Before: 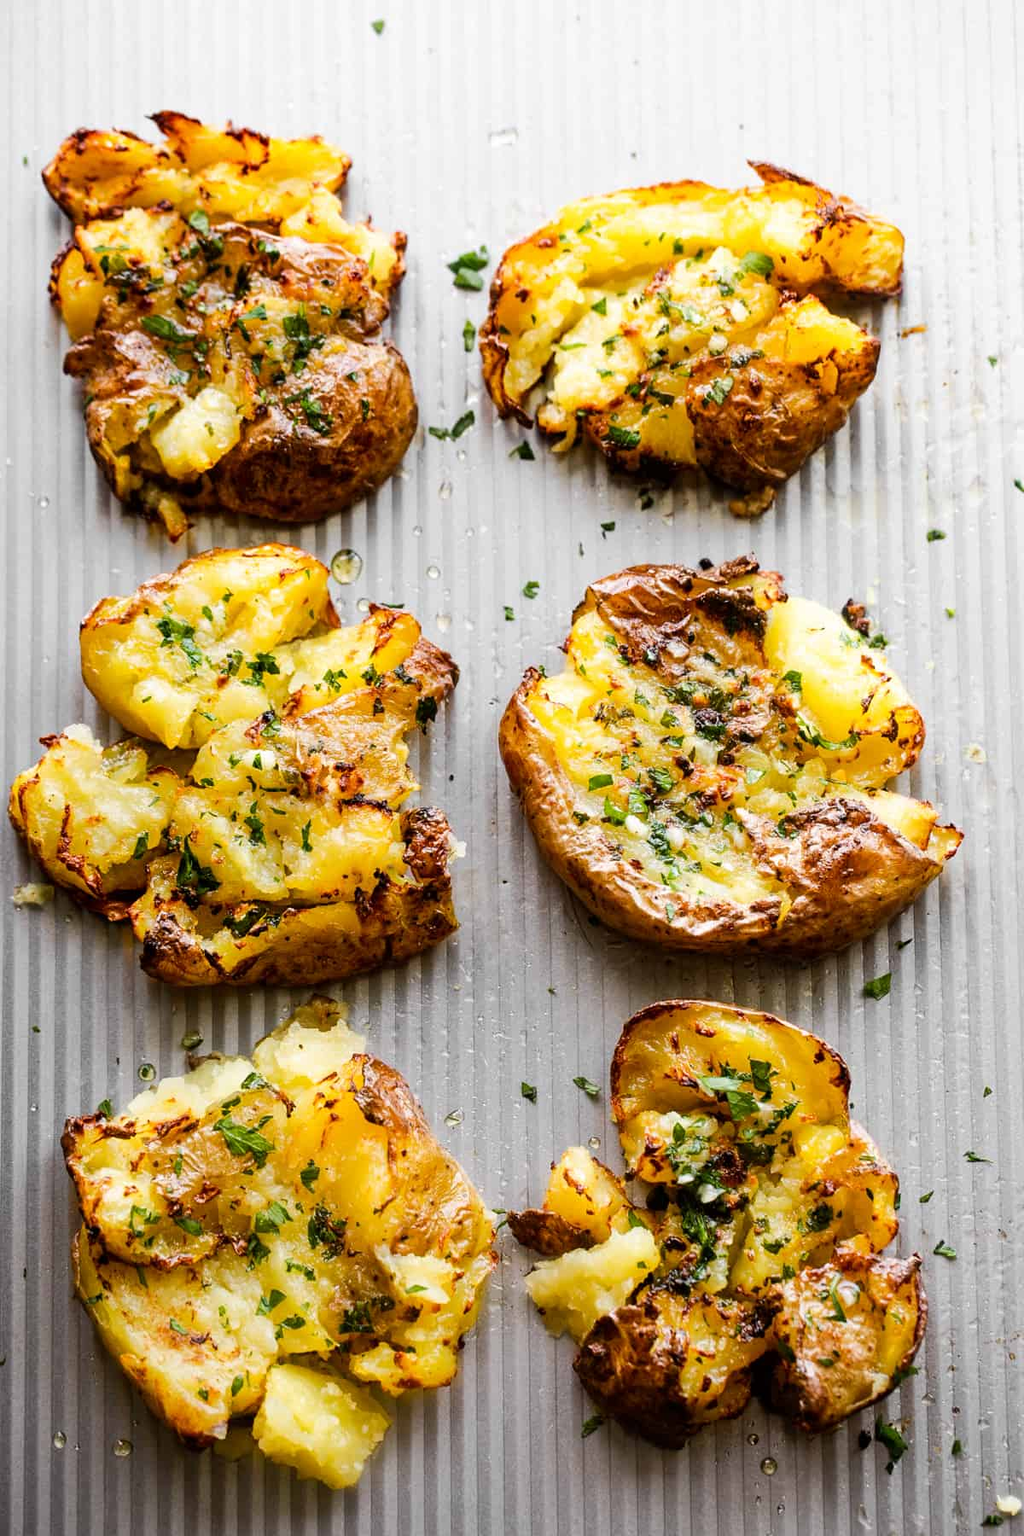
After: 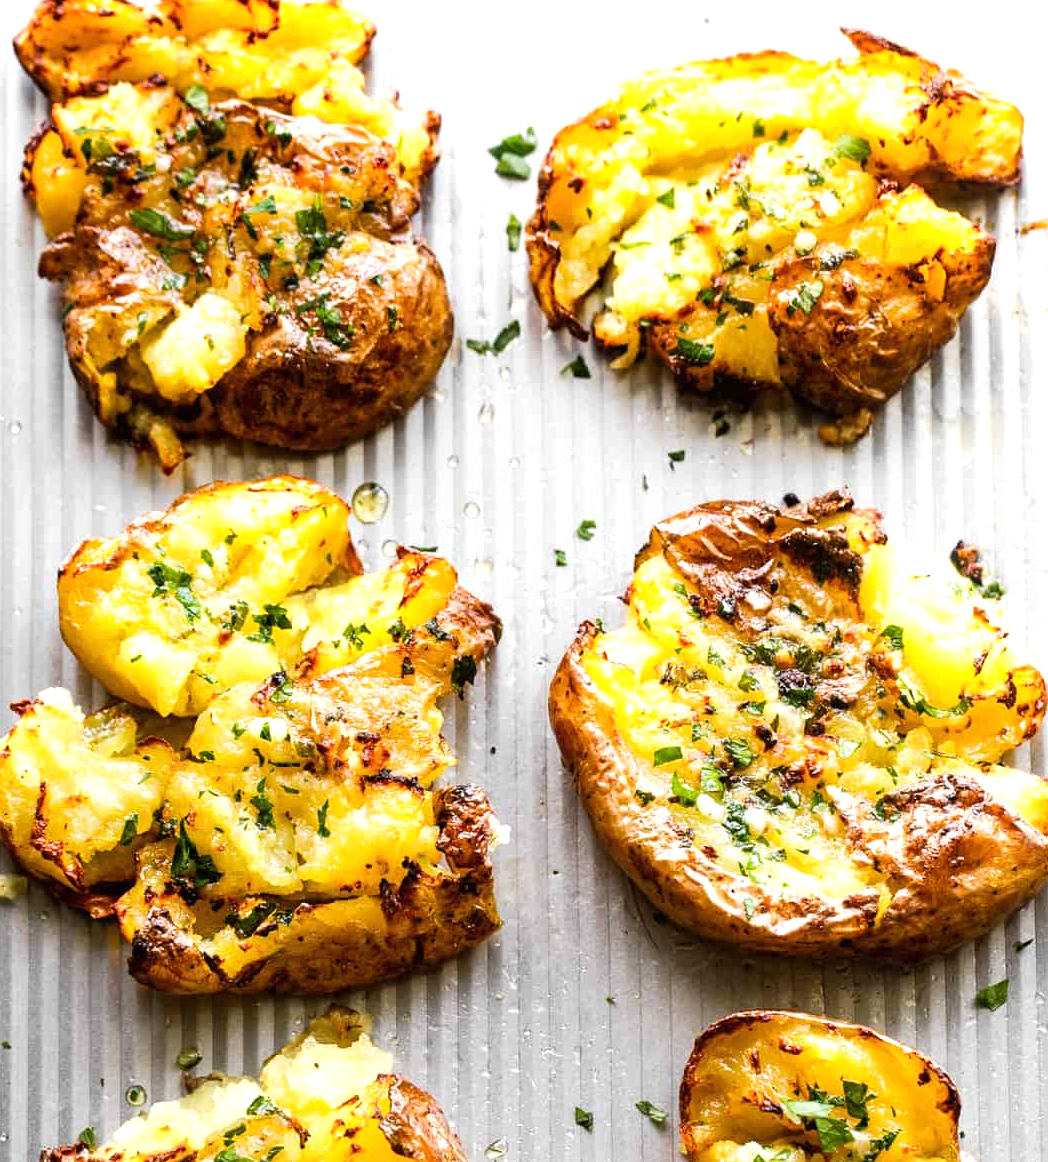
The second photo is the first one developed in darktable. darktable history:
exposure: black level correction 0, exposure 0.5 EV, compensate exposure bias true, compensate highlight preservation false
crop: left 3.015%, top 8.969%, right 9.647%, bottom 26.457%
